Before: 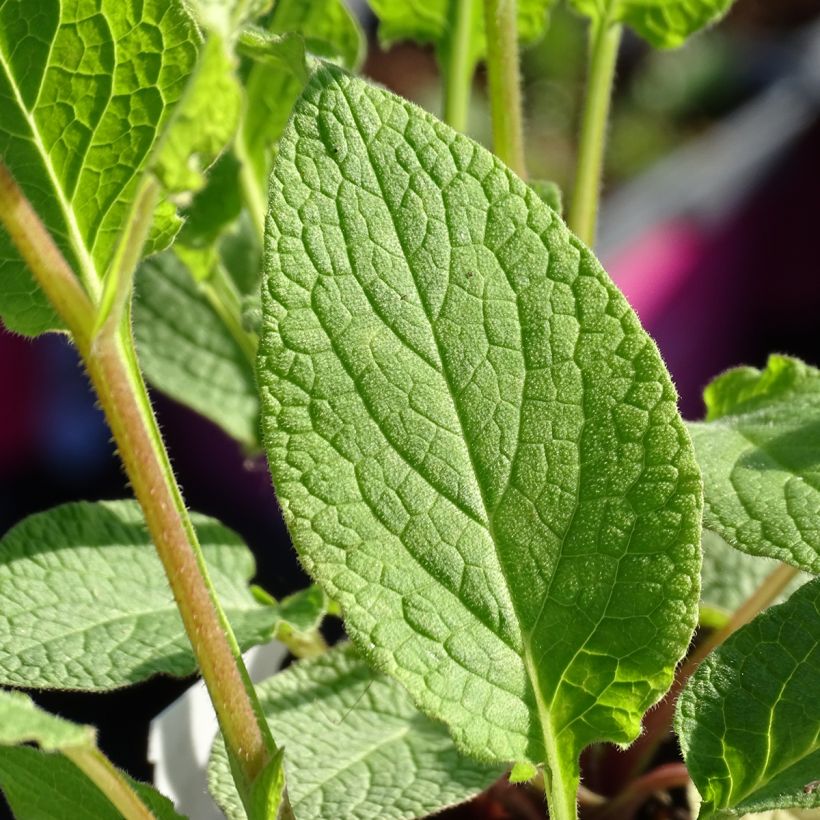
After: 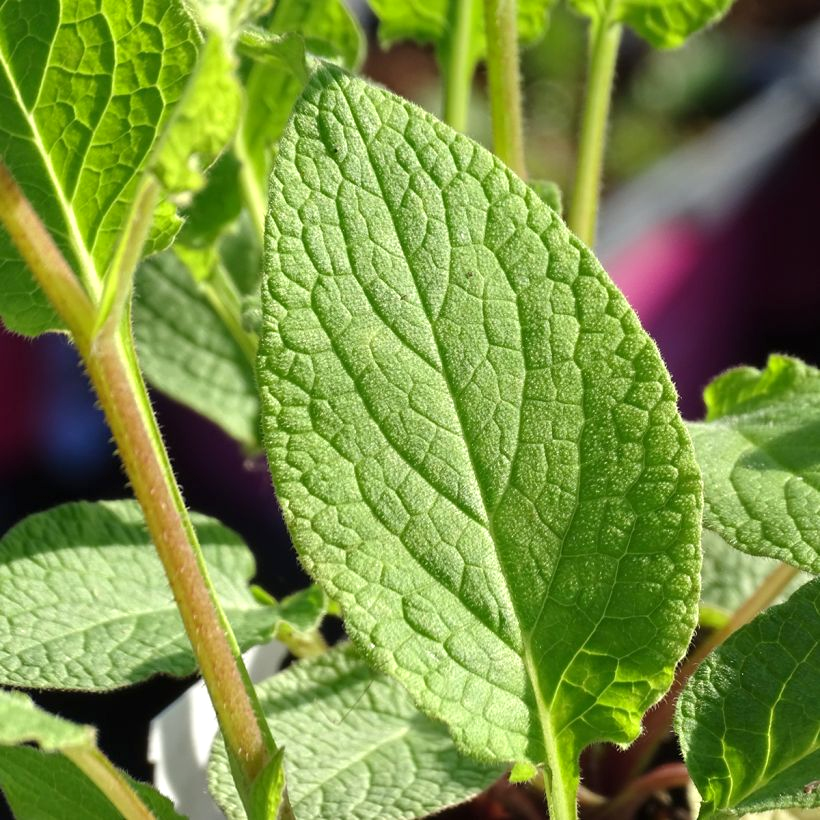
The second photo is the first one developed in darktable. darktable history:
color zones: curves: ch0 [(0.068, 0.464) (0.25, 0.5) (0.48, 0.508) (0.75, 0.536) (0.886, 0.476) (0.967, 0.456)]; ch1 [(0.066, 0.456) (0.25, 0.5) (0.616, 0.508) (0.746, 0.56) (0.934, 0.444)]
exposure: exposure 0.196 EV, compensate highlight preservation false
shadows and highlights: shadows 25.14, highlights -24.54
